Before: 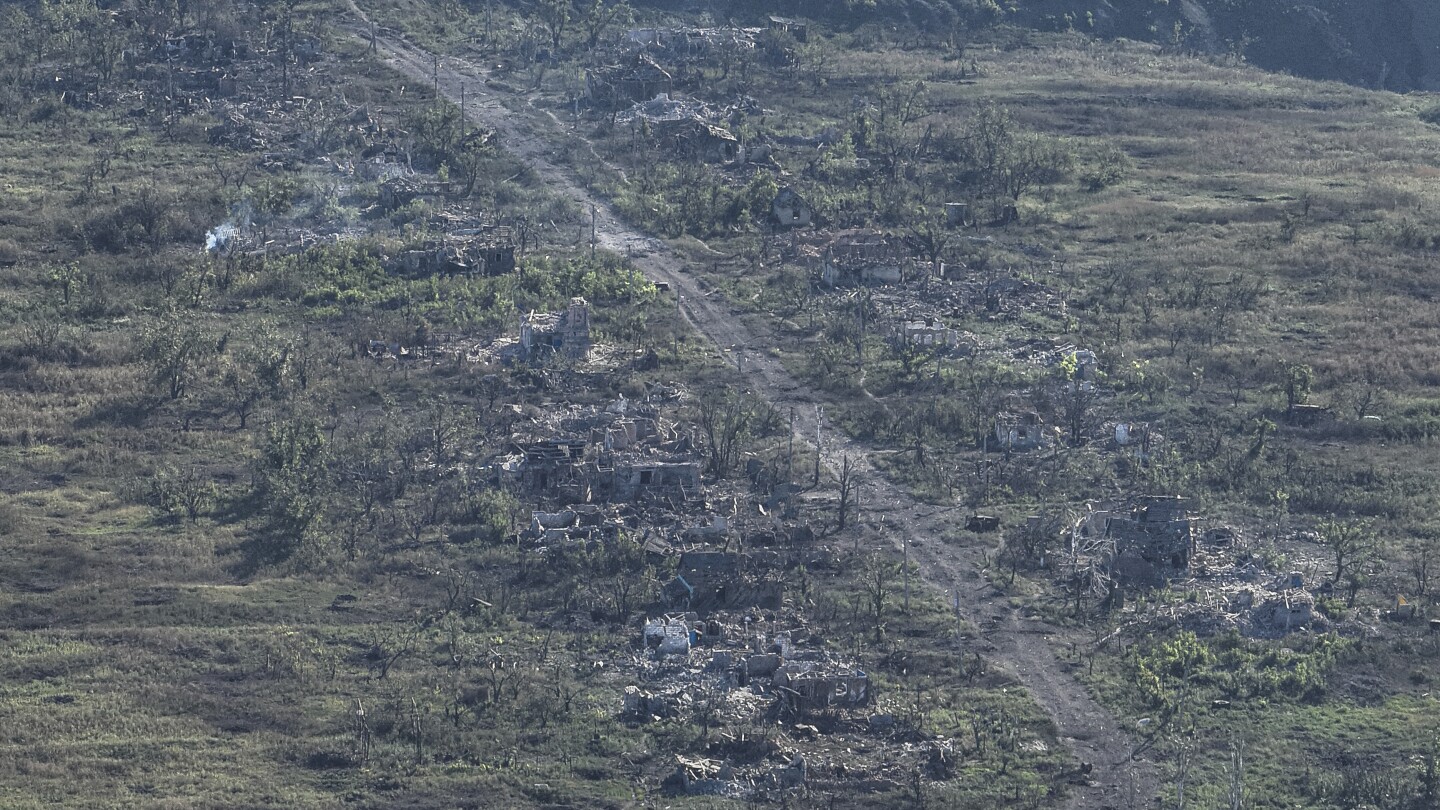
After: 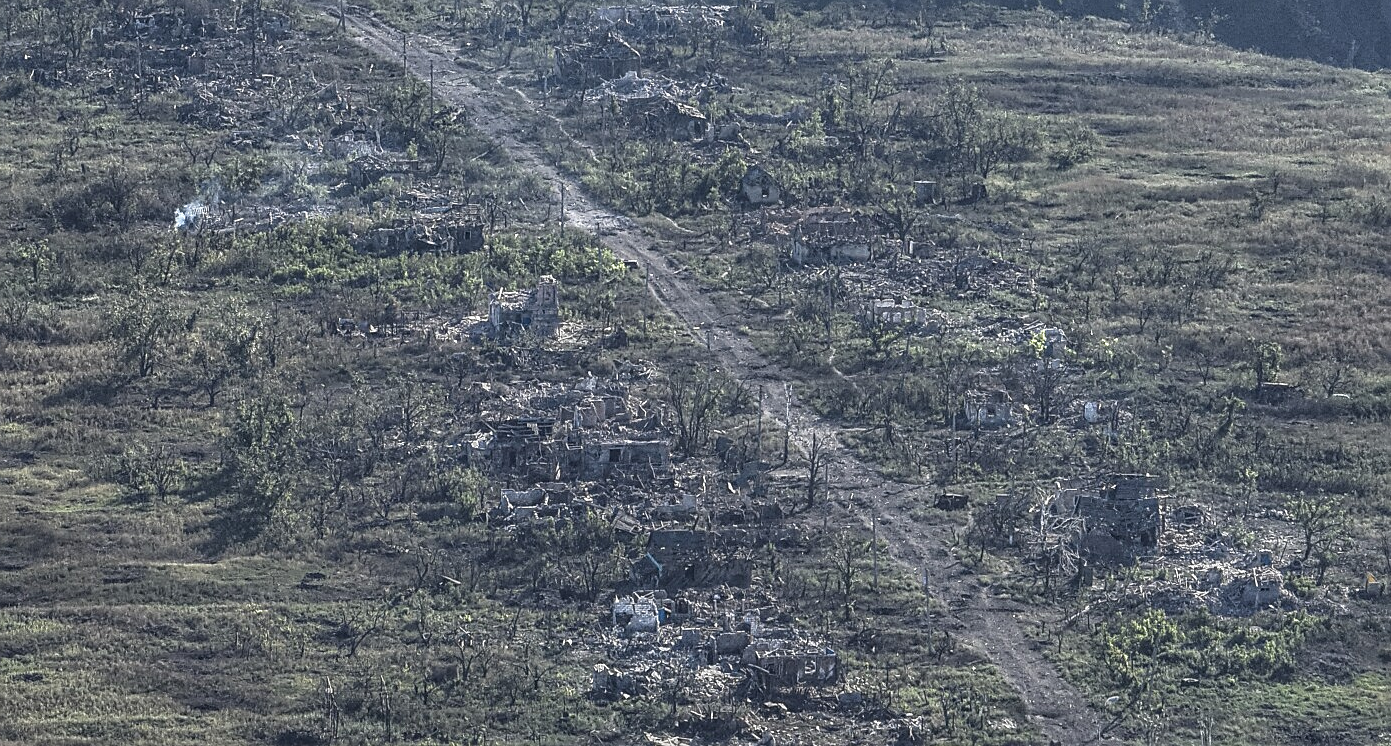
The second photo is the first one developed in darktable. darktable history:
local contrast: detail 130%
crop: left 2.158%, top 2.824%, right 1.198%, bottom 4.956%
sharpen: on, module defaults
